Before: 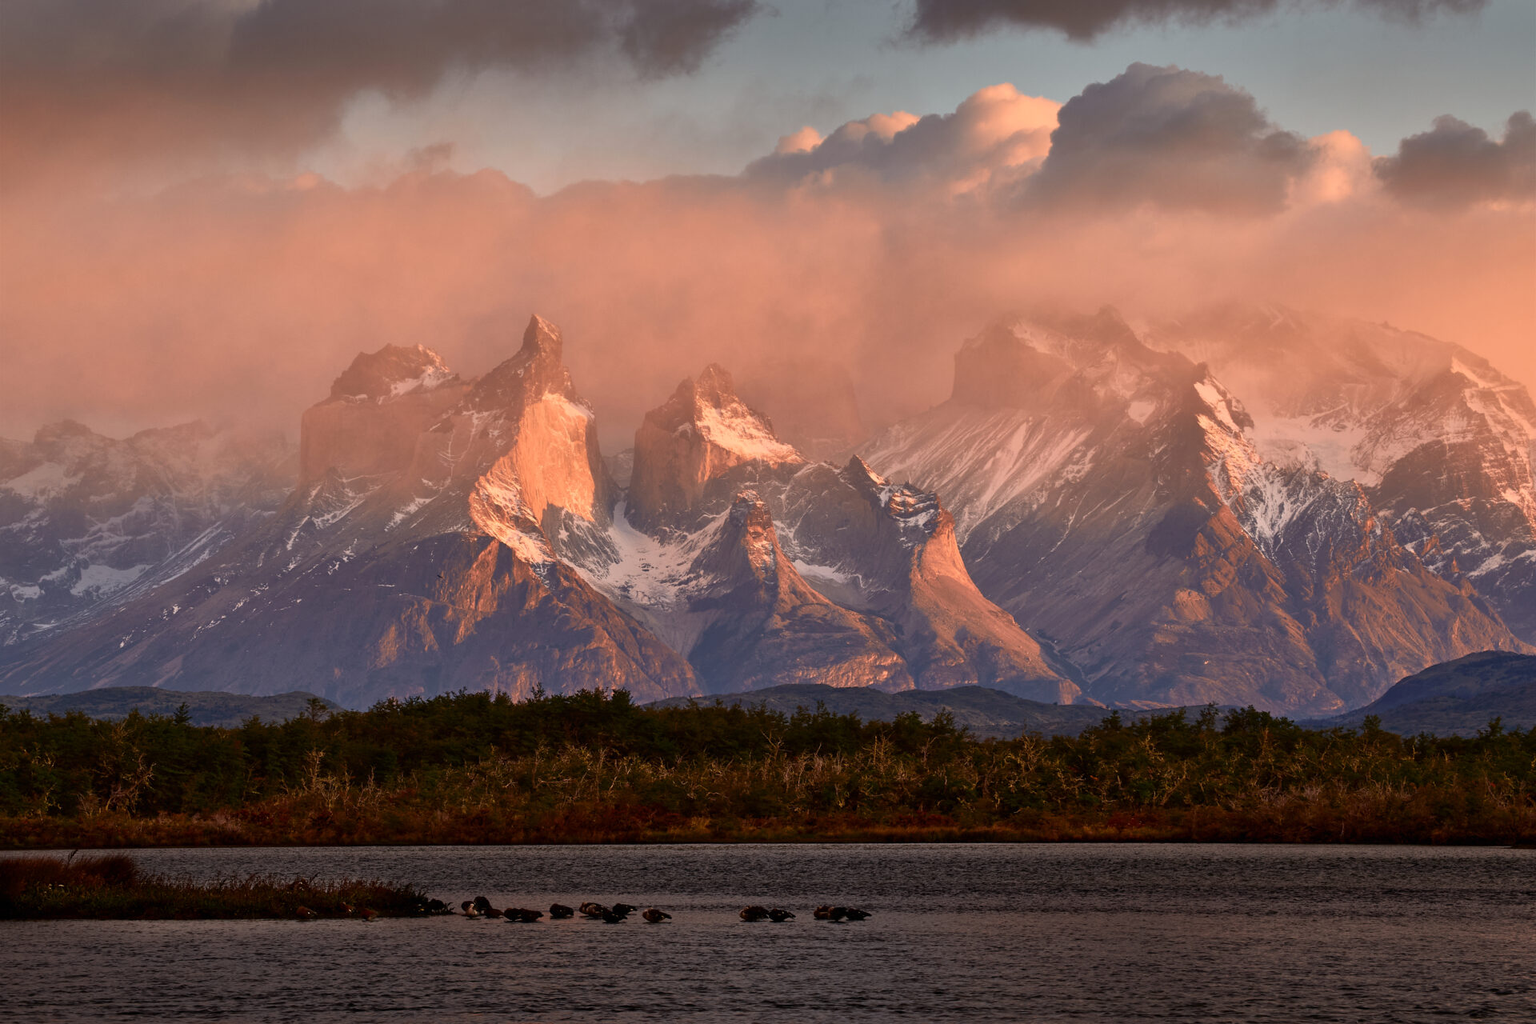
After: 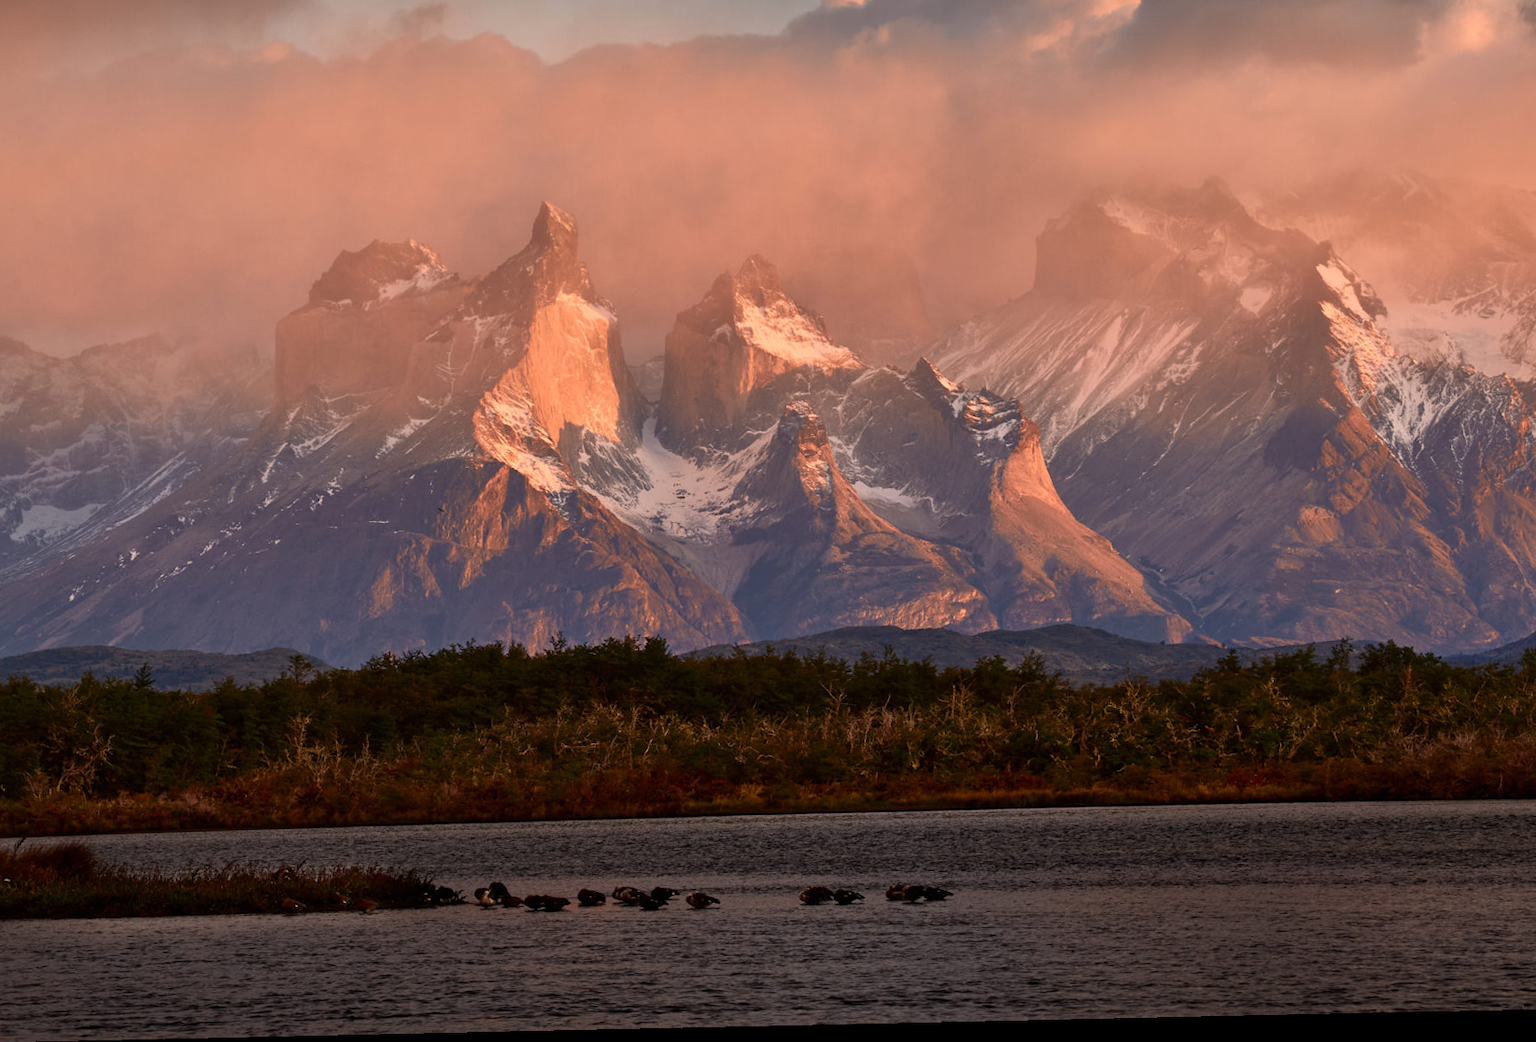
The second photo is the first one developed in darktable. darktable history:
crop and rotate: left 4.842%, top 15.51%, right 10.668%
rotate and perspective: rotation -1.24°, automatic cropping off
